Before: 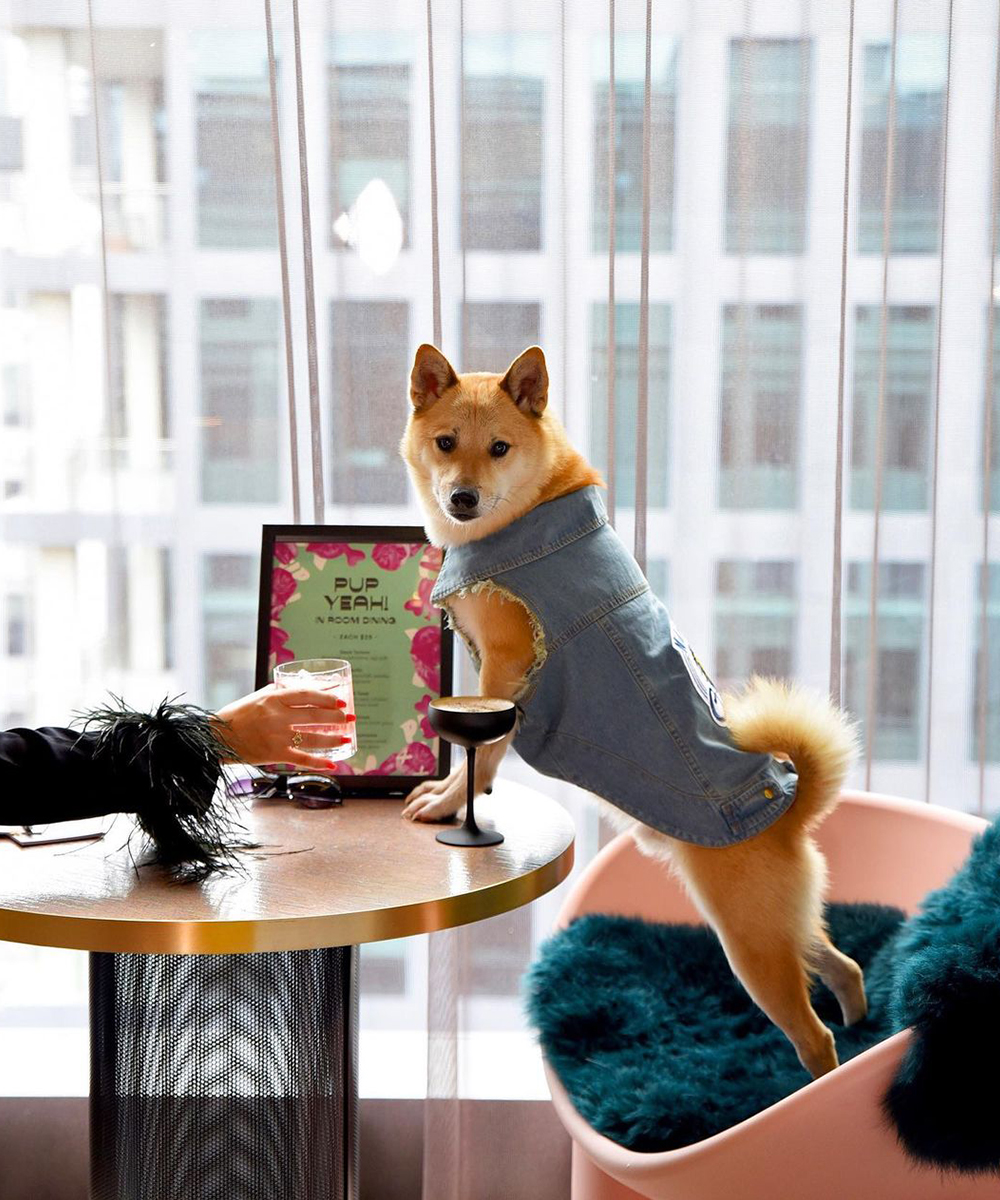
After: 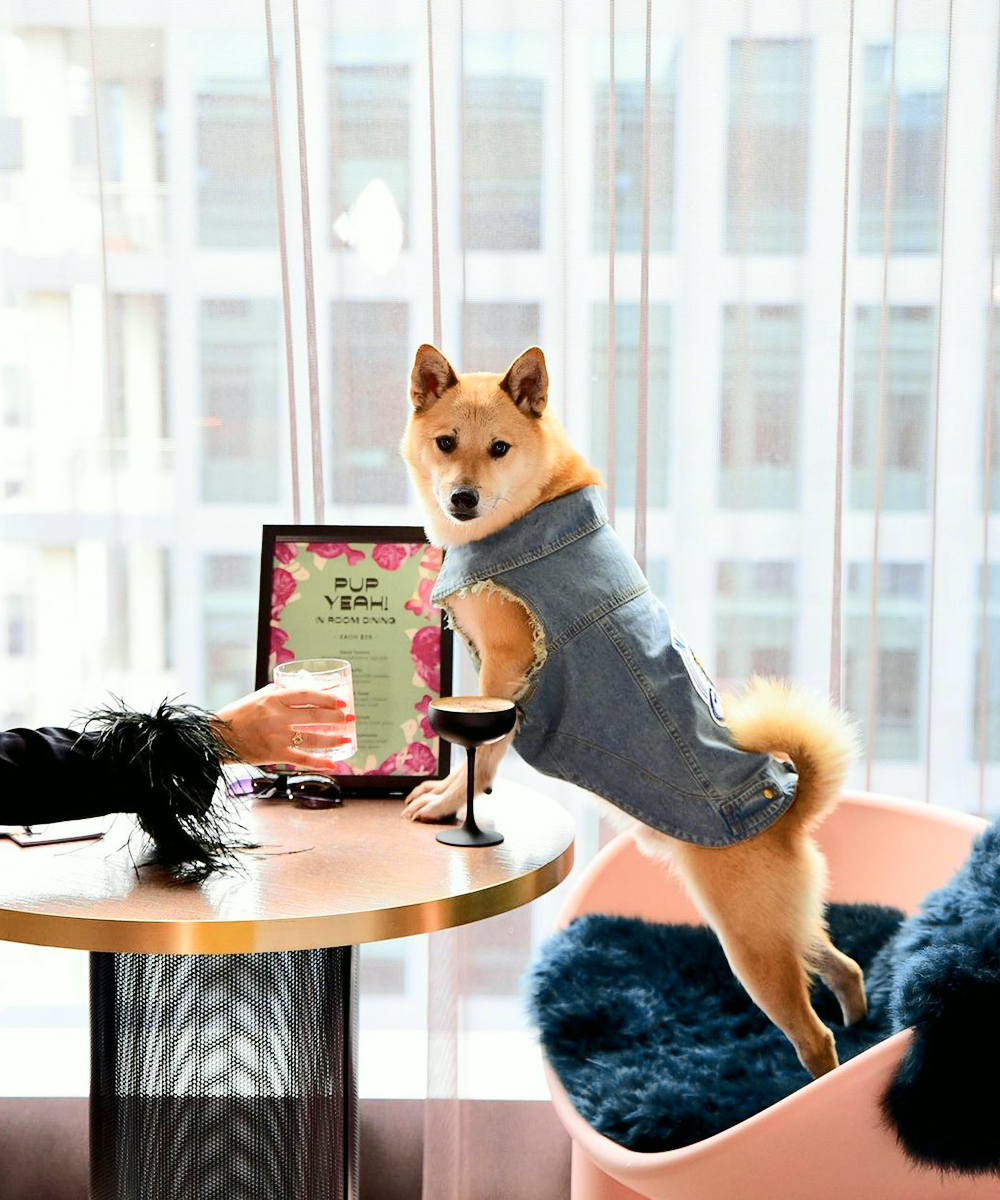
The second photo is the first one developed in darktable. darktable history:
tone curve: curves: ch0 [(0, 0) (0.21, 0.21) (0.43, 0.586) (0.65, 0.793) (1, 1)]; ch1 [(0, 0) (0.382, 0.447) (0.492, 0.484) (0.544, 0.547) (0.583, 0.578) (0.599, 0.595) (0.67, 0.673) (1, 1)]; ch2 [(0, 0) (0.411, 0.382) (0.492, 0.5) (0.531, 0.534) (0.56, 0.573) (0.599, 0.602) (0.696, 0.693) (1, 1)], color space Lab, independent channels, preserve colors none
